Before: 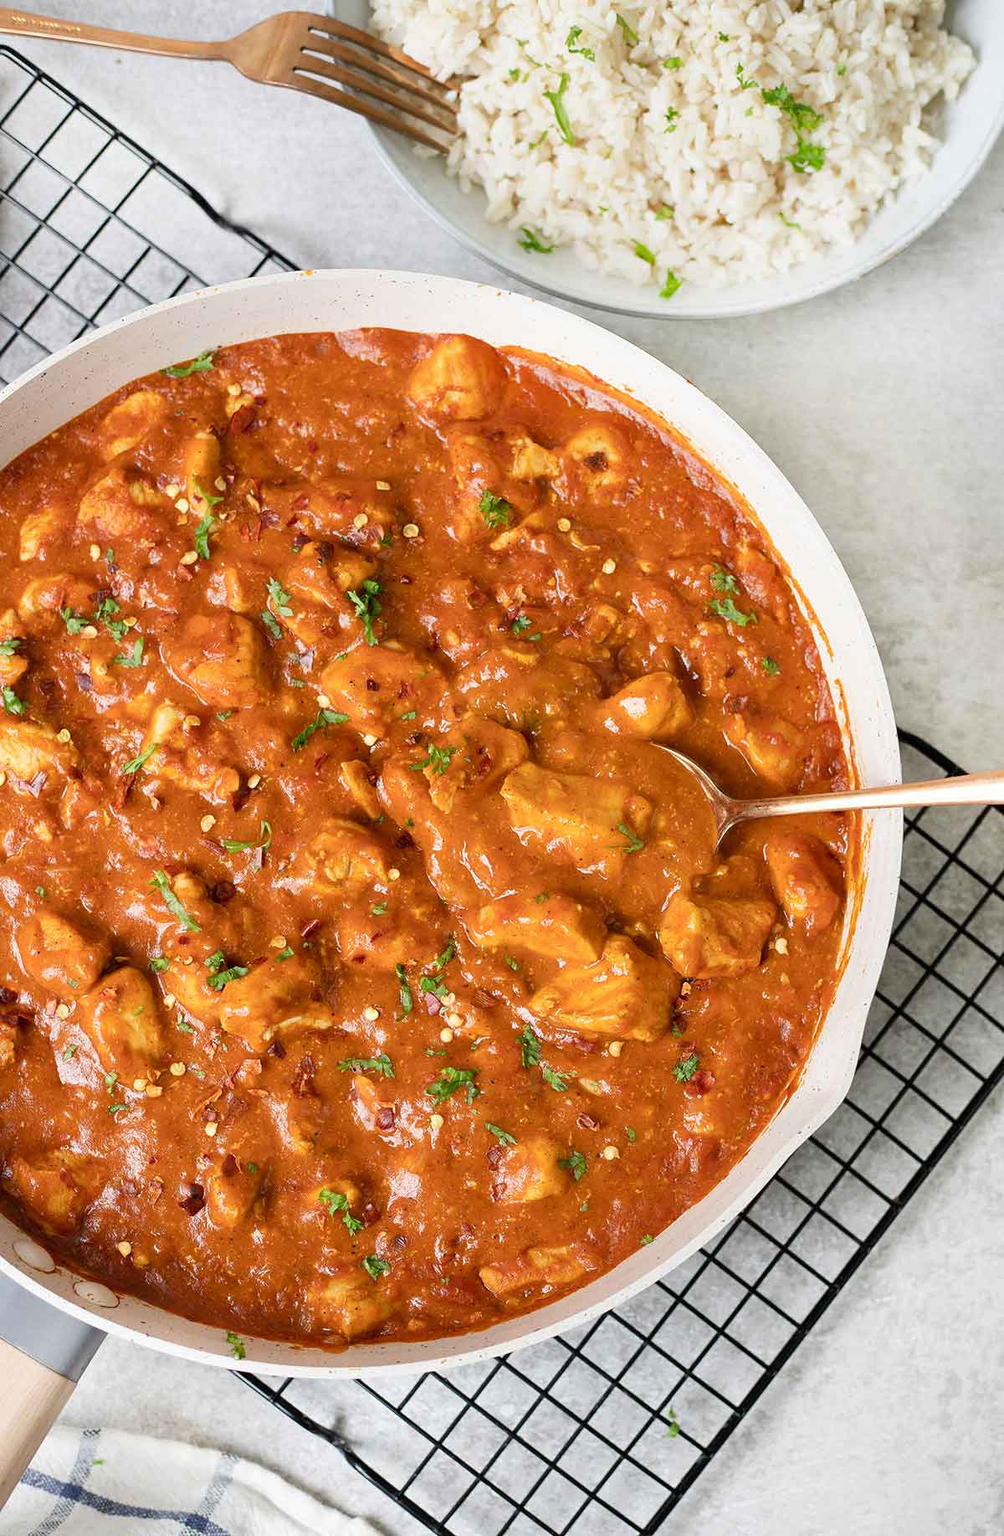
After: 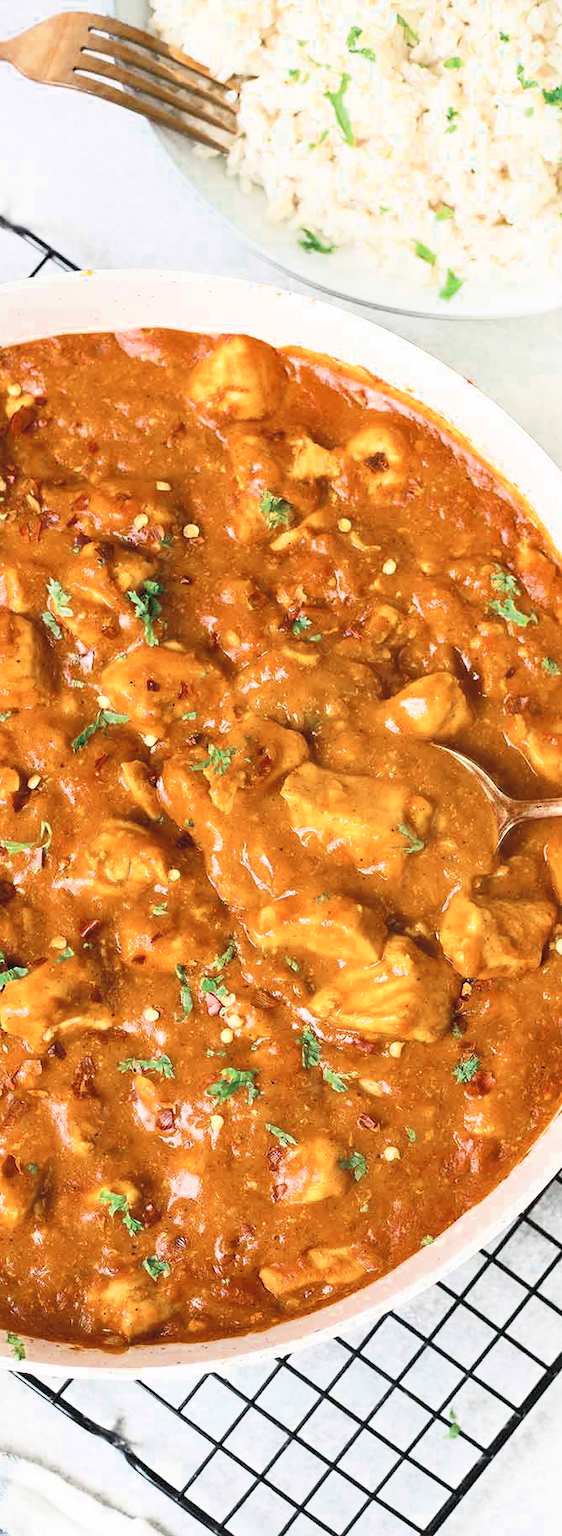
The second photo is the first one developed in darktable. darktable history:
contrast brightness saturation: contrast 0.378, brightness 0.53
crop: left 21.938%, right 22.057%, bottom 0.001%
tone equalizer: on, module defaults
color zones: curves: ch0 [(0, 0.5) (0.125, 0.4) (0.25, 0.5) (0.375, 0.4) (0.5, 0.4) (0.625, 0.35) (0.75, 0.35) (0.875, 0.5)]; ch1 [(0, 0.35) (0.125, 0.45) (0.25, 0.35) (0.375, 0.35) (0.5, 0.35) (0.625, 0.35) (0.75, 0.45) (0.875, 0.35)]; ch2 [(0, 0.6) (0.125, 0.5) (0.25, 0.5) (0.375, 0.6) (0.5, 0.6) (0.625, 0.5) (0.75, 0.5) (0.875, 0.5)]
color balance rgb: shadows lift › chroma 1.605%, shadows lift › hue 259.46°, perceptual saturation grading › global saturation 30.753%
